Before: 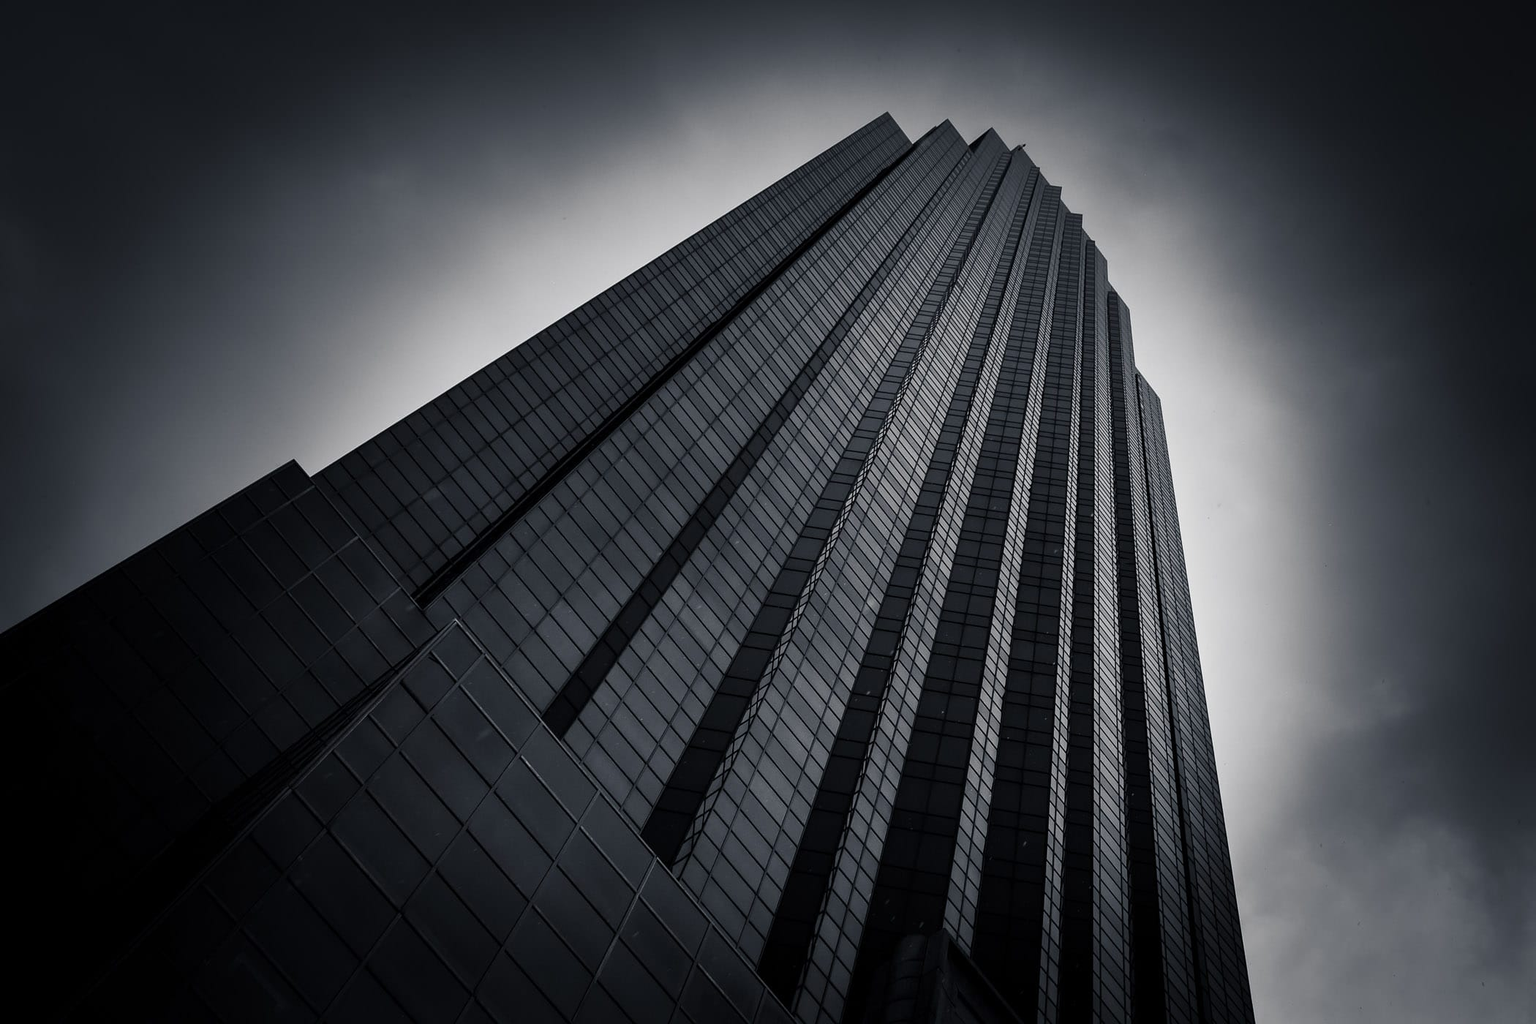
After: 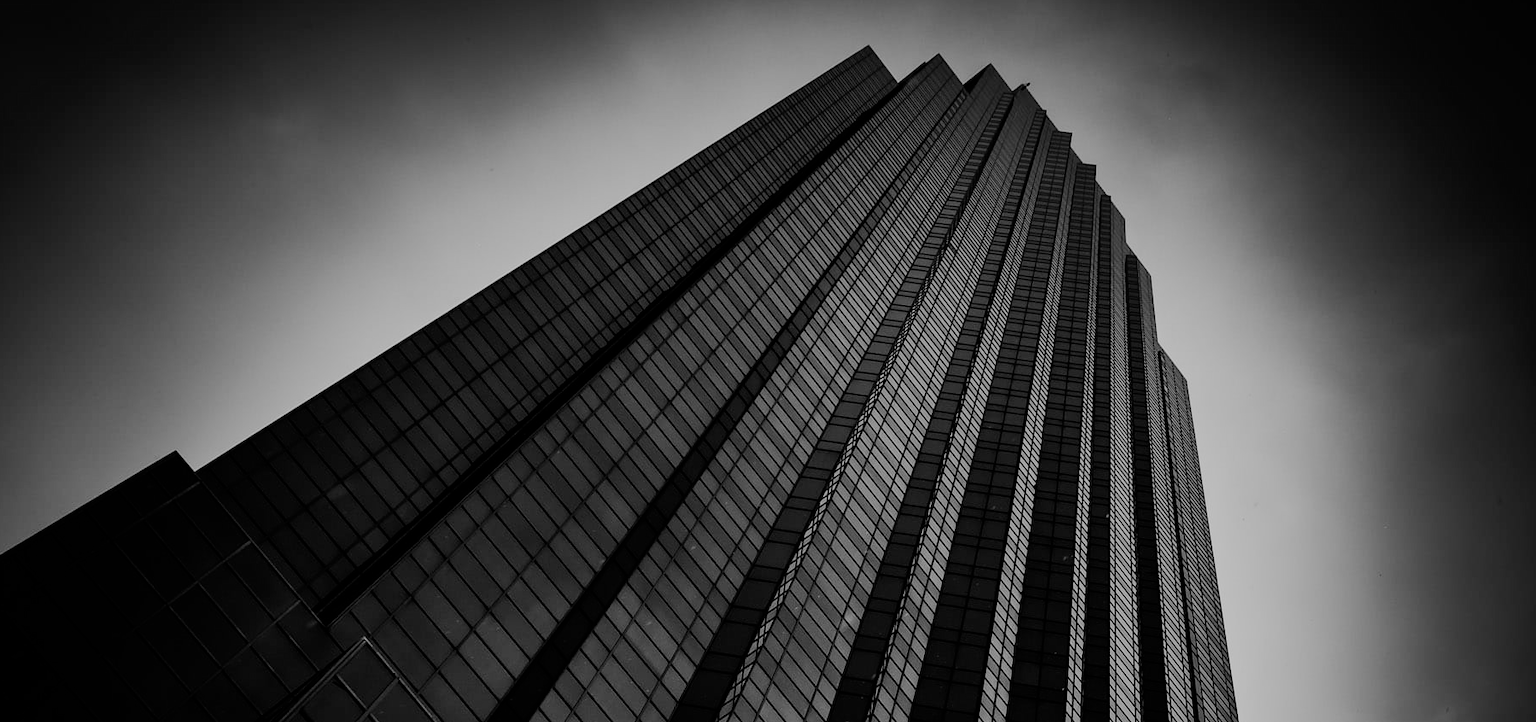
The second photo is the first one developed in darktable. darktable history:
crop and rotate: left 9.345%, top 7.22%, right 4.982%, bottom 32.331%
tone equalizer: -8 EV -0.417 EV, -7 EV -0.389 EV, -6 EV -0.333 EV, -5 EV -0.222 EV, -3 EV 0.222 EV, -2 EV 0.333 EV, -1 EV 0.389 EV, +0 EV 0.417 EV, edges refinement/feathering 500, mask exposure compensation -1.57 EV, preserve details no
filmic rgb: black relative exposure -7.65 EV, white relative exposure 4.56 EV, hardness 3.61
monochrome: a 26.22, b 42.67, size 0.8
